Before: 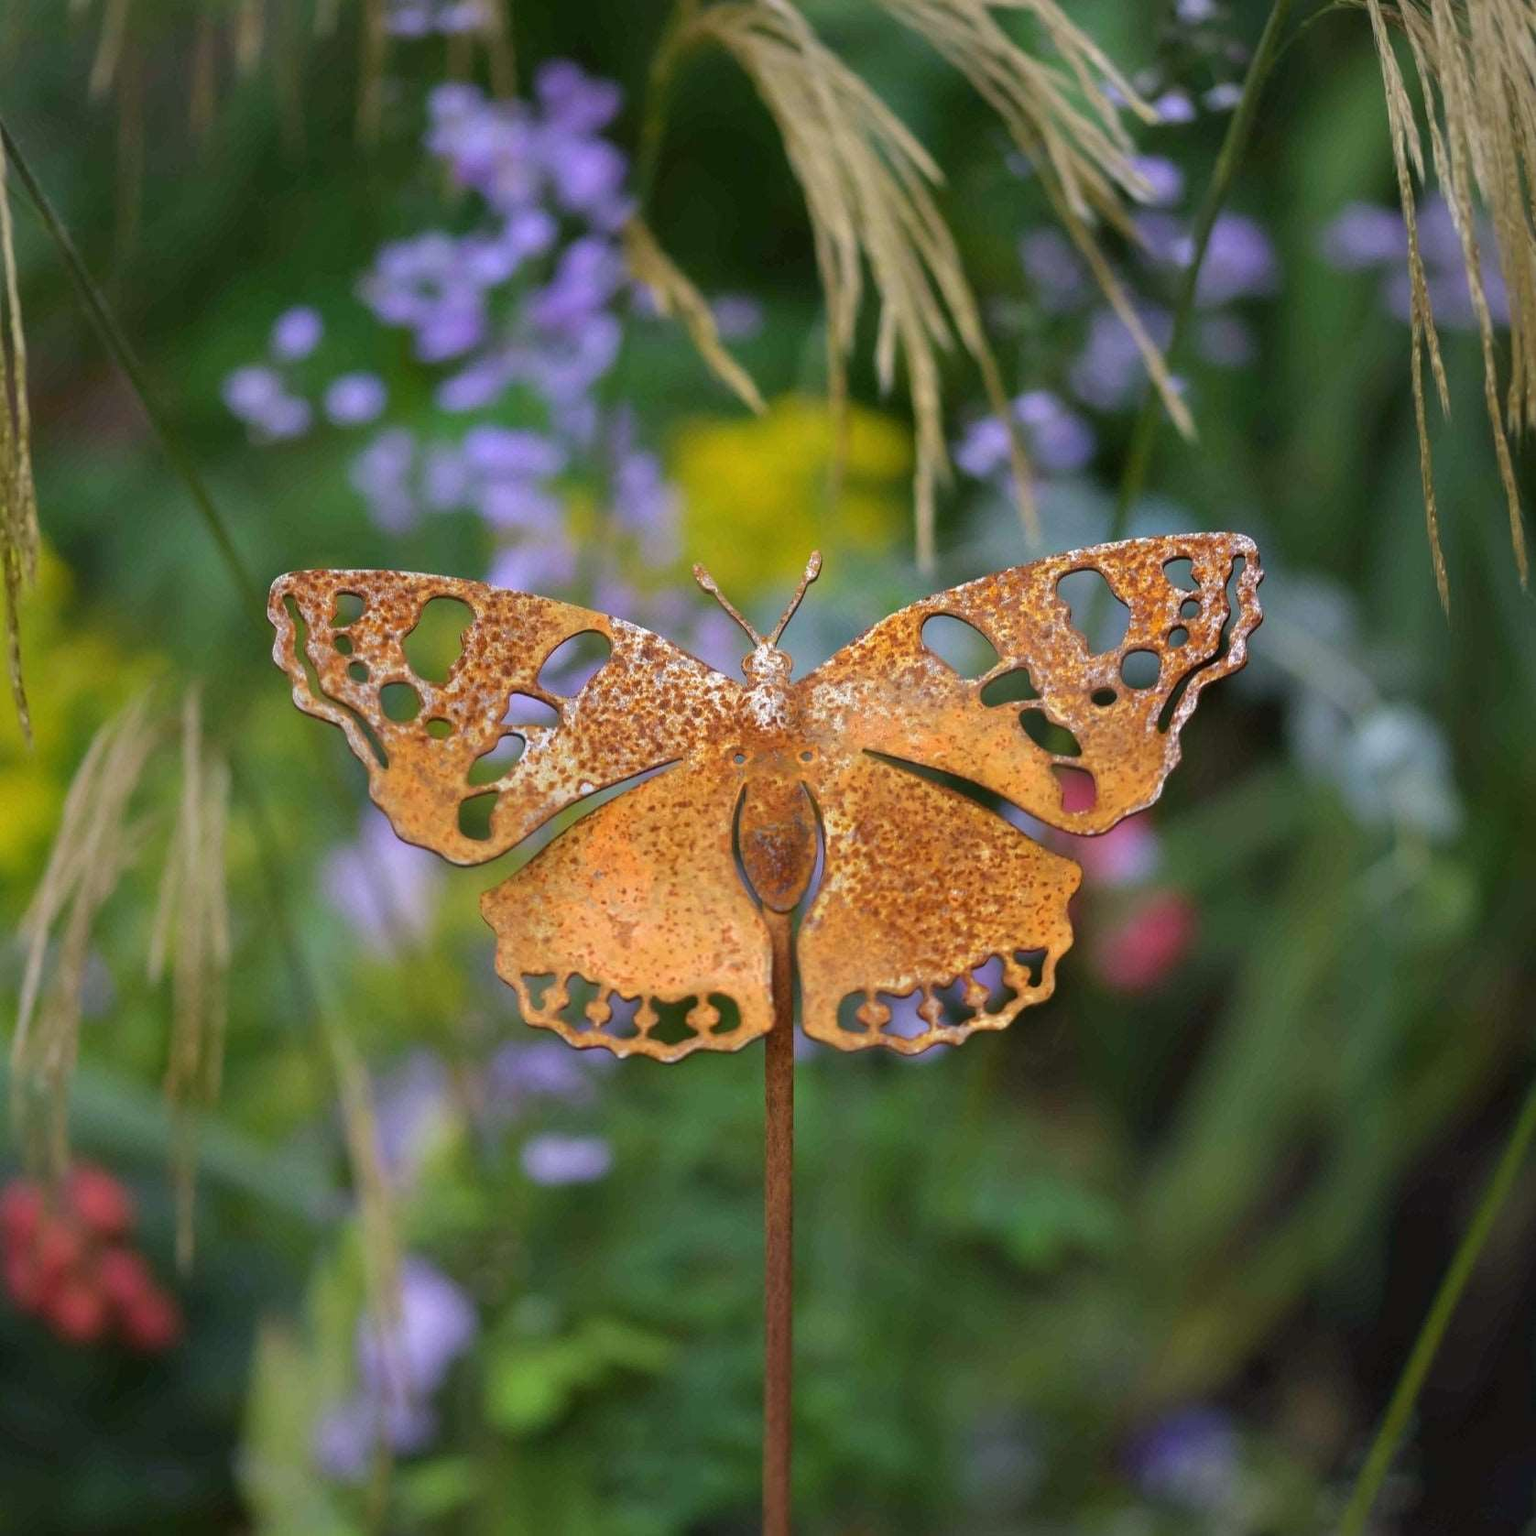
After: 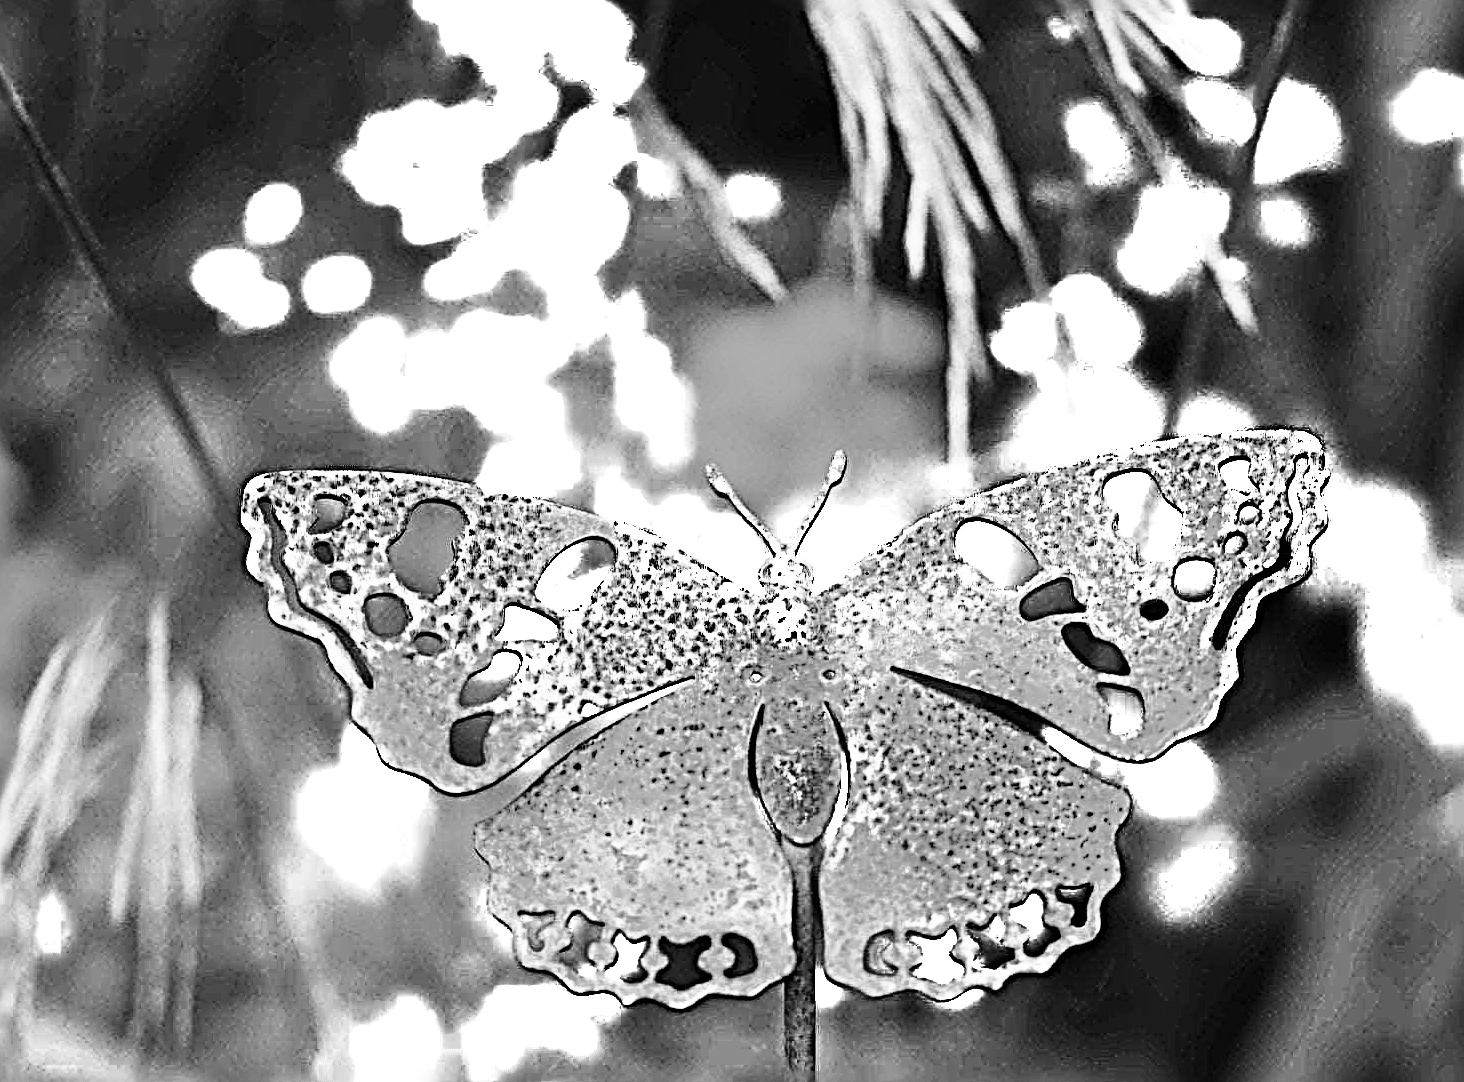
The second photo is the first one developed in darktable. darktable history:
color correction: highlights b* 2.9
crop: left 3.061%, top 9.011%, right 9.618%, bottom 26.461%
color zones: curves: ch0 [(0, 0.613) (0.01, 0.613) (0.245, 0.448) (0.498, 0.529) (0.642, 0.665) (0.879, 0.777) (0.99, 0.613)]; ch1 [(0, 0.035) (0.121, 0.189) (0.259, 0.197) (0.415, 0.061) (0.589, 0.022) (0.732, 0.022) (0.857, 0.026) (0.991, 0.053)], mix 101.53%
base curve: curves: ch0 [(0, 0) (0.007, 0.004) (0.027, 0.03) (0.046, 0.07) (0.207, 0.54) (0.442, 0.872) (0.673, 0.972) (1, 1)], preserve colors none
tone equalizer: -8 EV -0.716 EV, -7 EV -0.734 EV, -6 EV -0.607 EV, -5 EV -0.402 EV, -3 EV 0.395 EV, -2 EV 0.6 EV, -1 EV 0.678 EV, +0 EV 0.726 EV, edges refinement/feathering 500, mask exposure compensation -1.57 EV, preserve details no
color balance rgb: shadows lift › luminance 0.722%, shadows lift › chroma 7.007%, shadows lift › hue 301.91°, perceptual saturation grading › global saturation 37.04%, perceptual saturation grading › shadows 36.012%, global vibrance 25.268%
color calibration: gray › normalize channels true, illuminant custom, x 0.388, y 0.387, temperature 3833.69 K, gamut compression 0.006
sharpen: radius 4.046, amount 1.986
